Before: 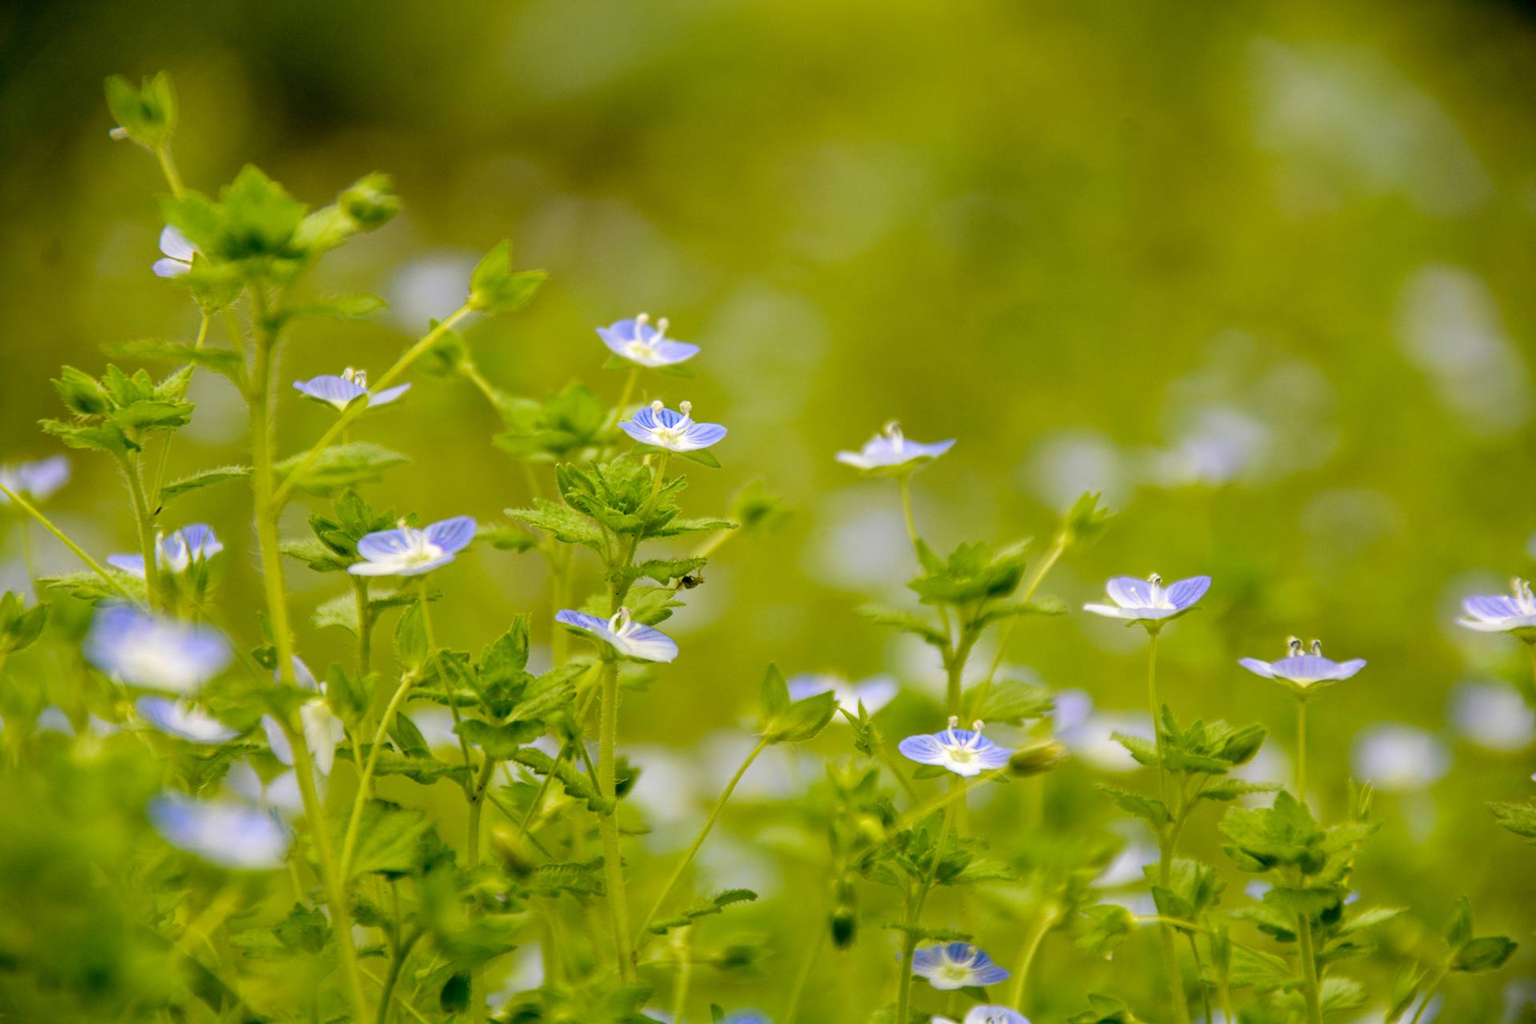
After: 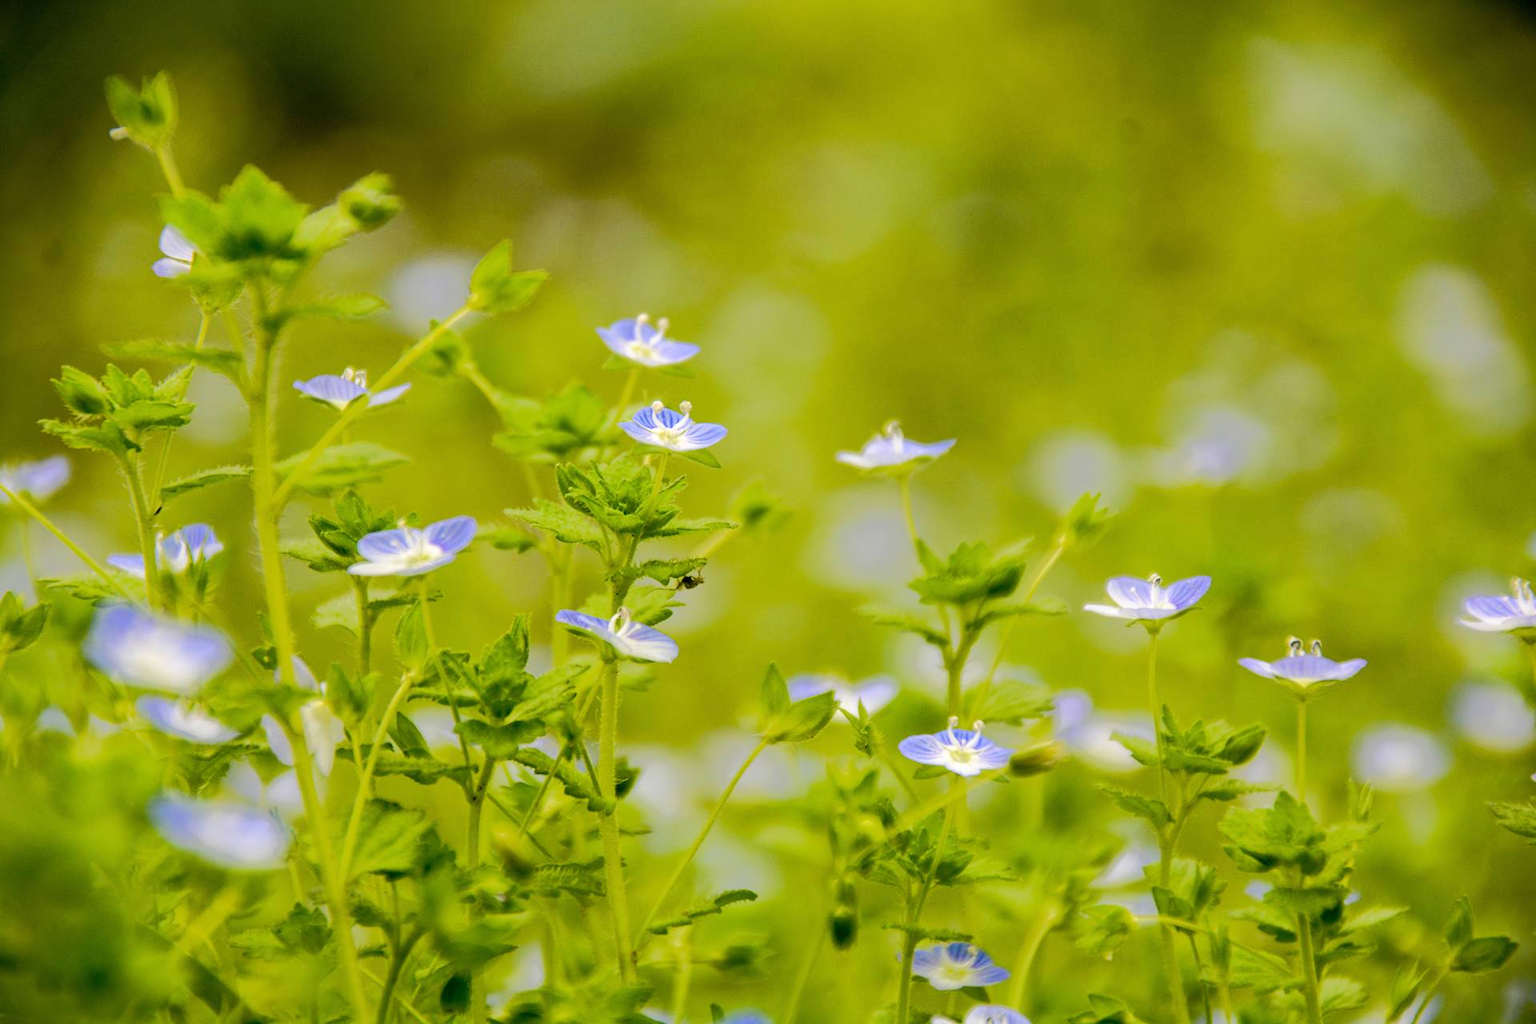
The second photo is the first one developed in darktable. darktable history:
tone equalizer: -8 EV -1.97 EV, -7 EV -1.98 EV, -6 EV -1.99 EV, -5 EV -1.99 EV, -4 EV -1.97 EV, -3 EV -1.97 EV, -2 EV -1.97 EV, -1 EV -1.61 EV, +0 EV -1.99 EV, edges refinement/feathering 500, mask exposure compensation -1.57 EV, preserve details no
exposure: black level correction 0, exposure 1.988 EV, compensate highlight preservation false
